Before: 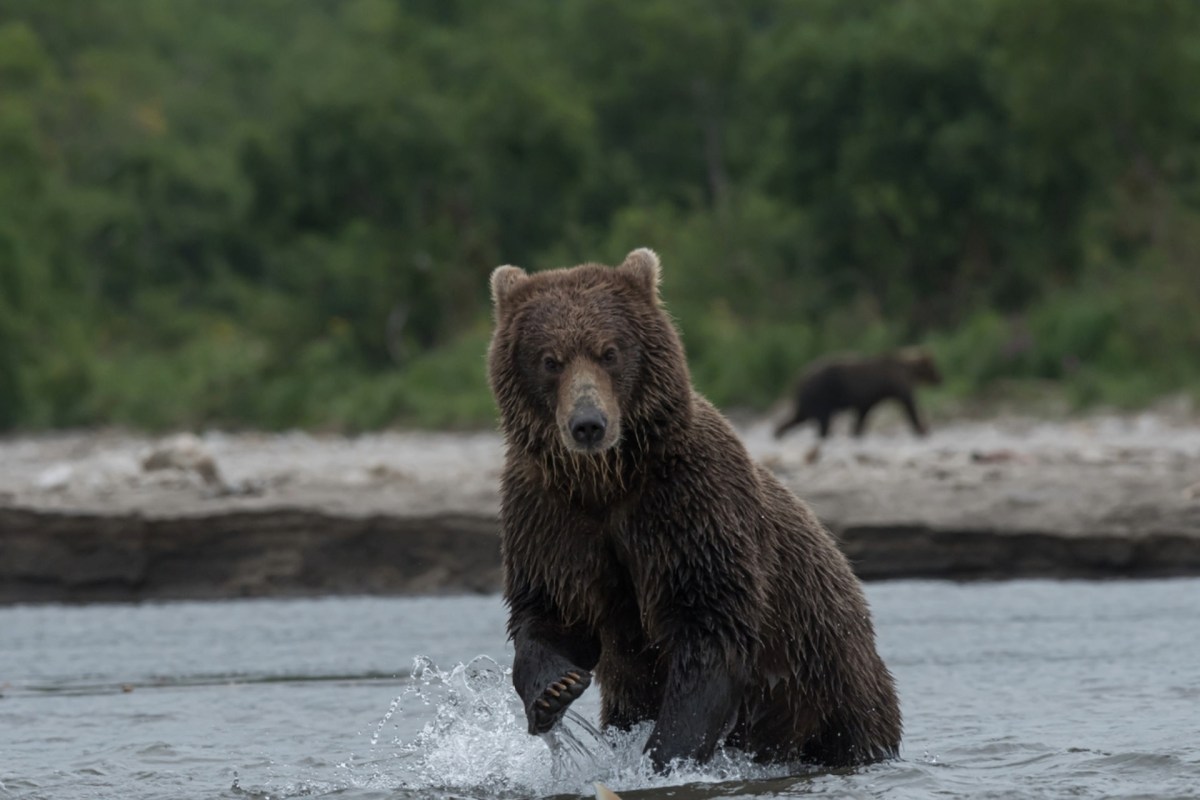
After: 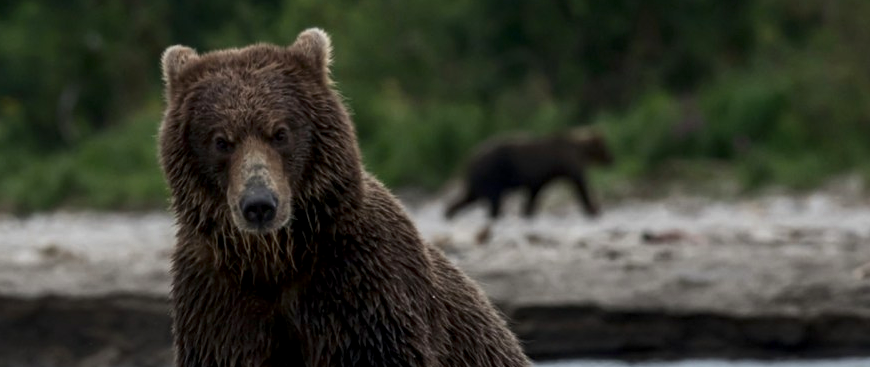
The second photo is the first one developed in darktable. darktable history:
local contrast: shadows 97%, midtone range 0.495
crop and rotate: left 27.472%, top 27.513%, bottom 26.543%
vignetting: fall-off start 97.4%, fall-off radius 78.4%, brightness -0.32, saturation -0.051, center (-0.063, -0.304), width/height ratio 1.118
contrast brightness saturation: contrast 0.134, brightness -0.057, saturation 0.159
